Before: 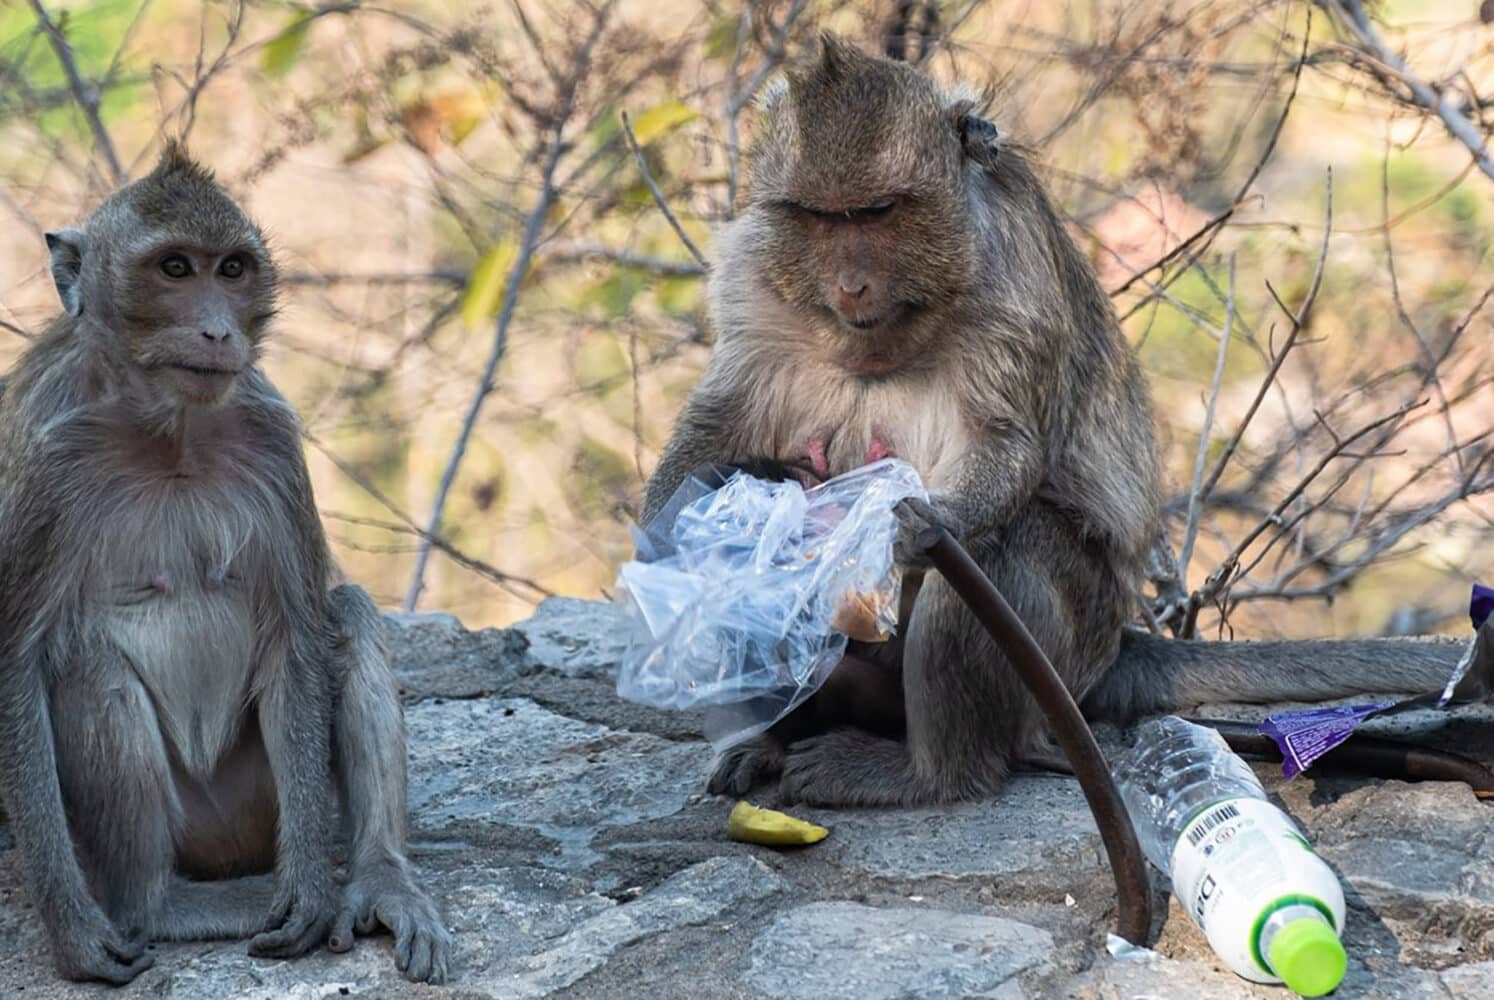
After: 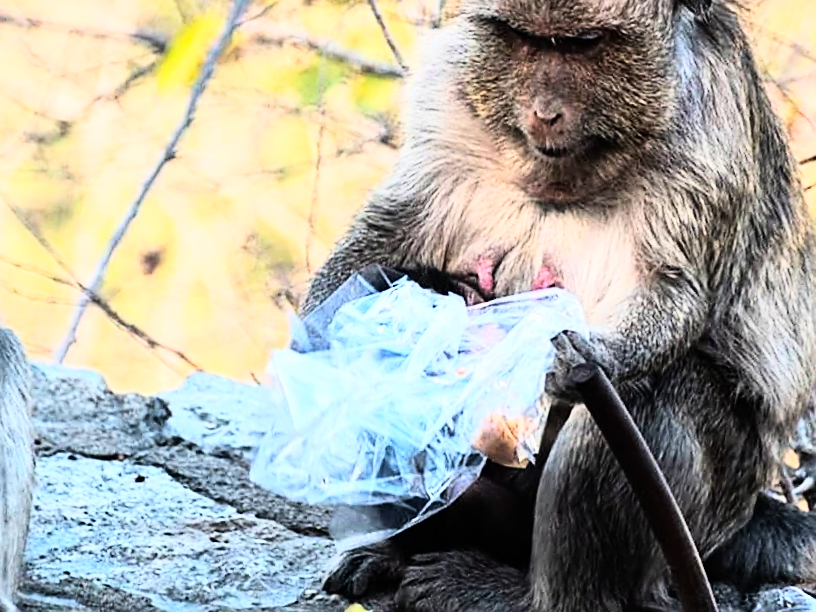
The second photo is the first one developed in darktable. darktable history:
sharpen: on, module defaults
rotate and perspective: rotation 9.12°, automatic cropping off
crop: left 25%, top 25%, right 25%, bottom 25%
contrast brightness saturation: contrast 0.04, saturation 0.16
rgb curve: curves: ch0 [(0, 0) (0.21, 0.15) (0.24, 0.21) (0.5, 0.75) (0.75, 0.96) (0.89, 0.99) (1, 1)]; ch1 [(0, 0.02) (0.21, 0.13) (0.25, 0.2) (0.5, 0.67) (0.75, 0.9) (0.89, 0.97) (1, 1)]; ch2 [(0, 0.02) (0.21, 0.13) (0.25, 0.2) (0.5, 0.67) (0.75, 0.9) (0.89, 0.97) (1, 1)], compensate middle gray true
